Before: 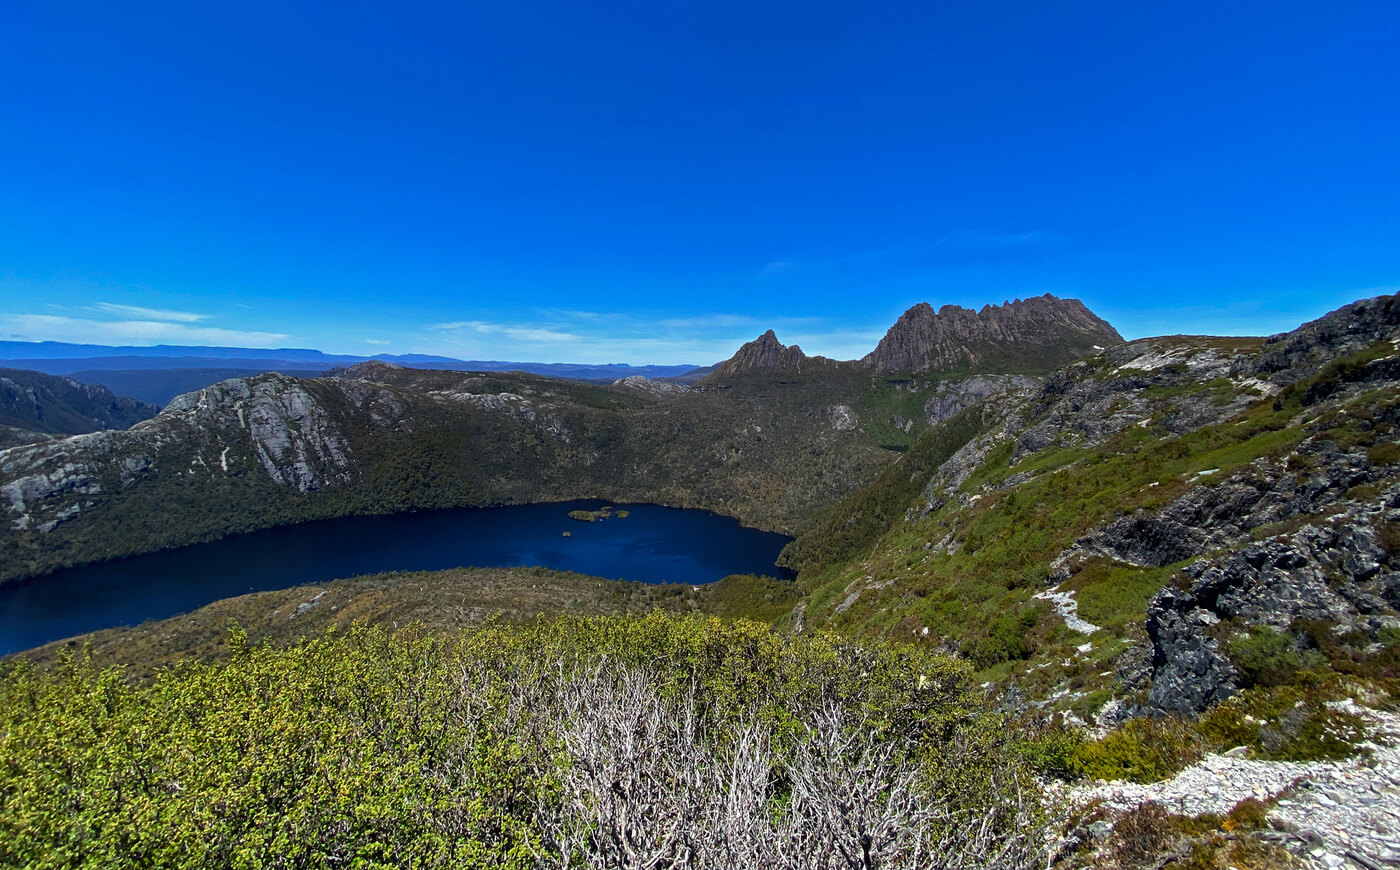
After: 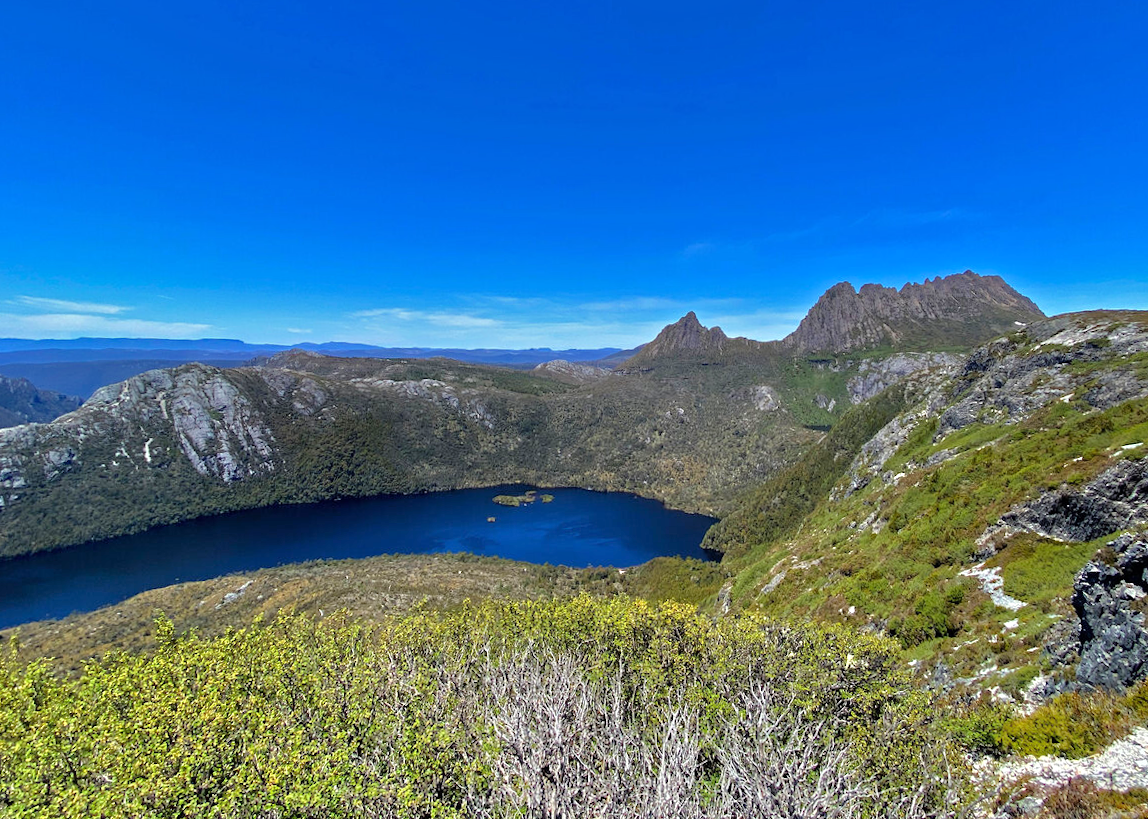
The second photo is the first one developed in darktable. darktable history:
tone equalizer: -7 EV 0.15 EV, -6 EV 0.6 EV, -5 EV 1.15 EV, -4 EV 1.33 EV, -3 EV 1.15 EV, -2 EV 0.6 EV, -1 EV 0.15 EV, mask exposure compensation -0.5 EV
crop and rotate: angle 1°, left 4.281%, top 0.642%, right 11.383%, bottom 2.486%
